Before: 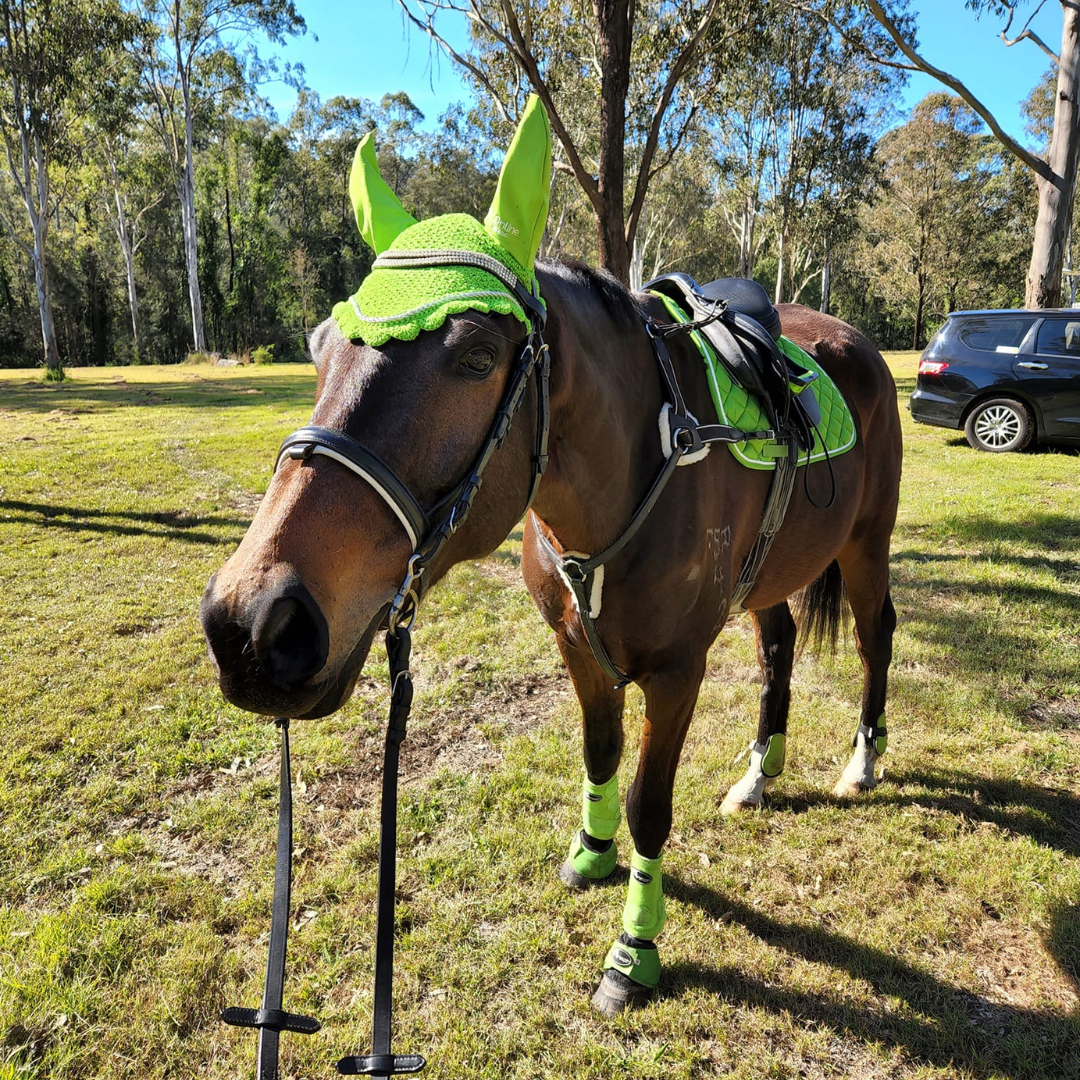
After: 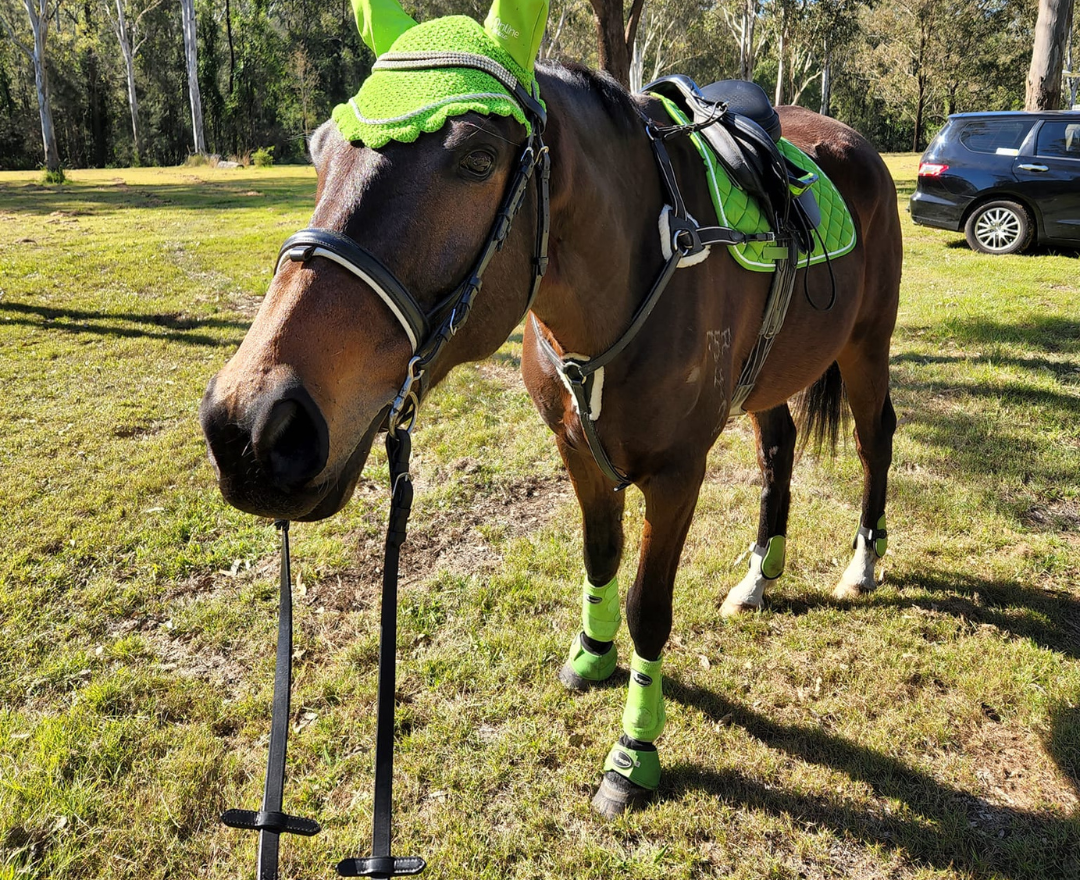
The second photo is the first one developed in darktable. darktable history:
crop and rotate: top 18.515%
